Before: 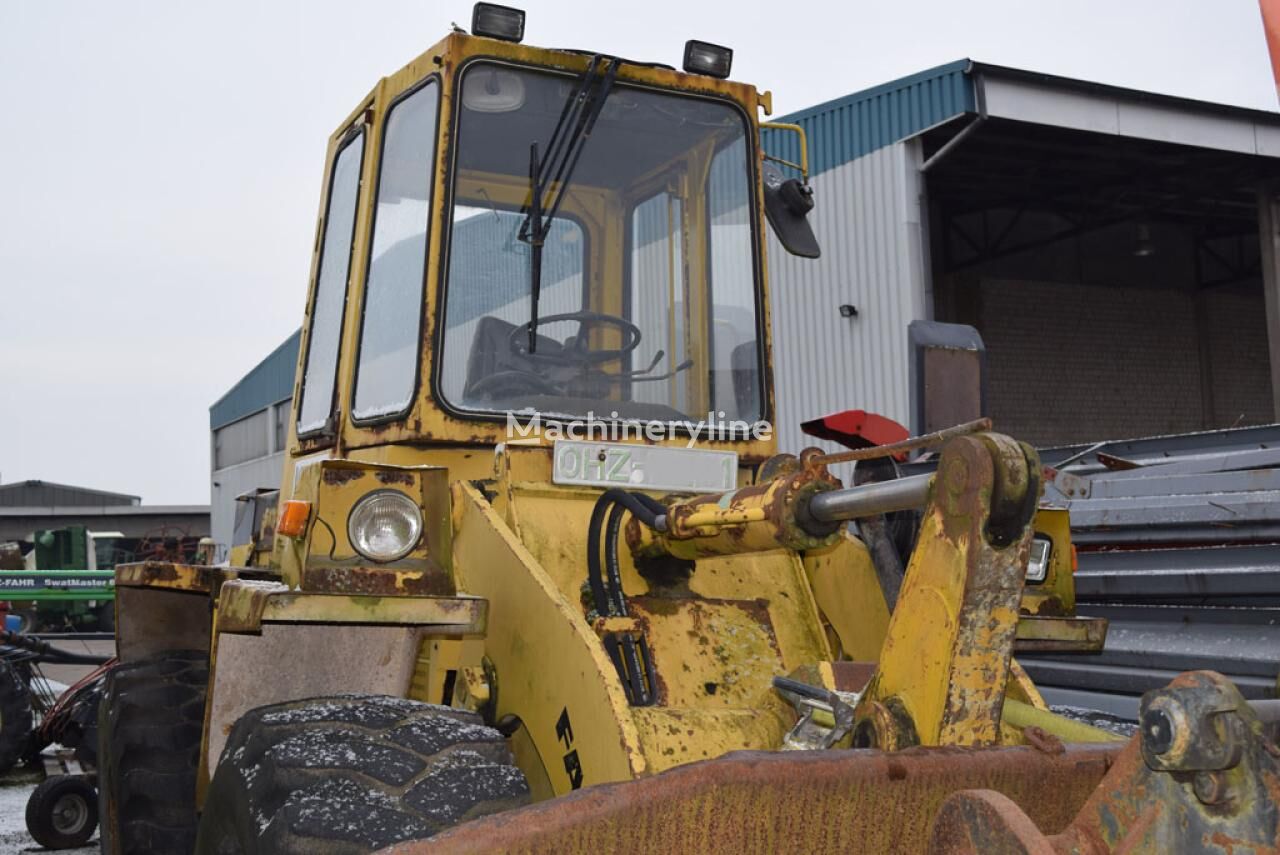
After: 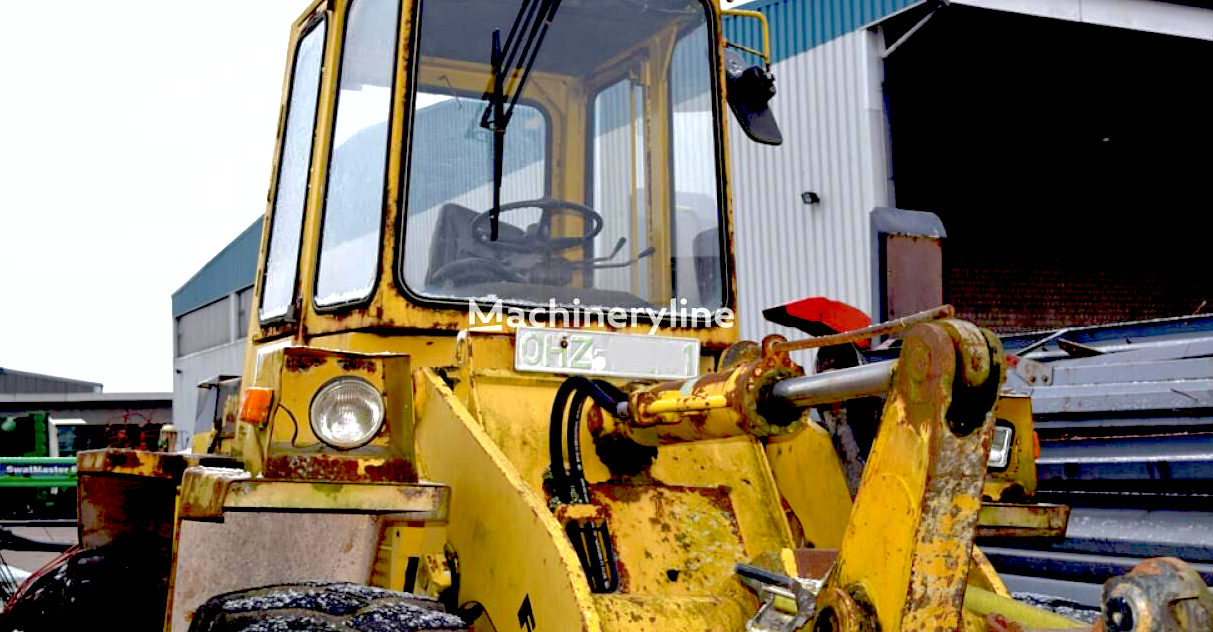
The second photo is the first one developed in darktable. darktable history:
exposure: black level correction 0.037, exposure 0.901 EV, compensate highlight preservation false
shadows and highlights: highlights color adjustment 46.61%
crop and rotate: left 2.972%, top 13.29%, right 2.211%, bottom 12.714%
